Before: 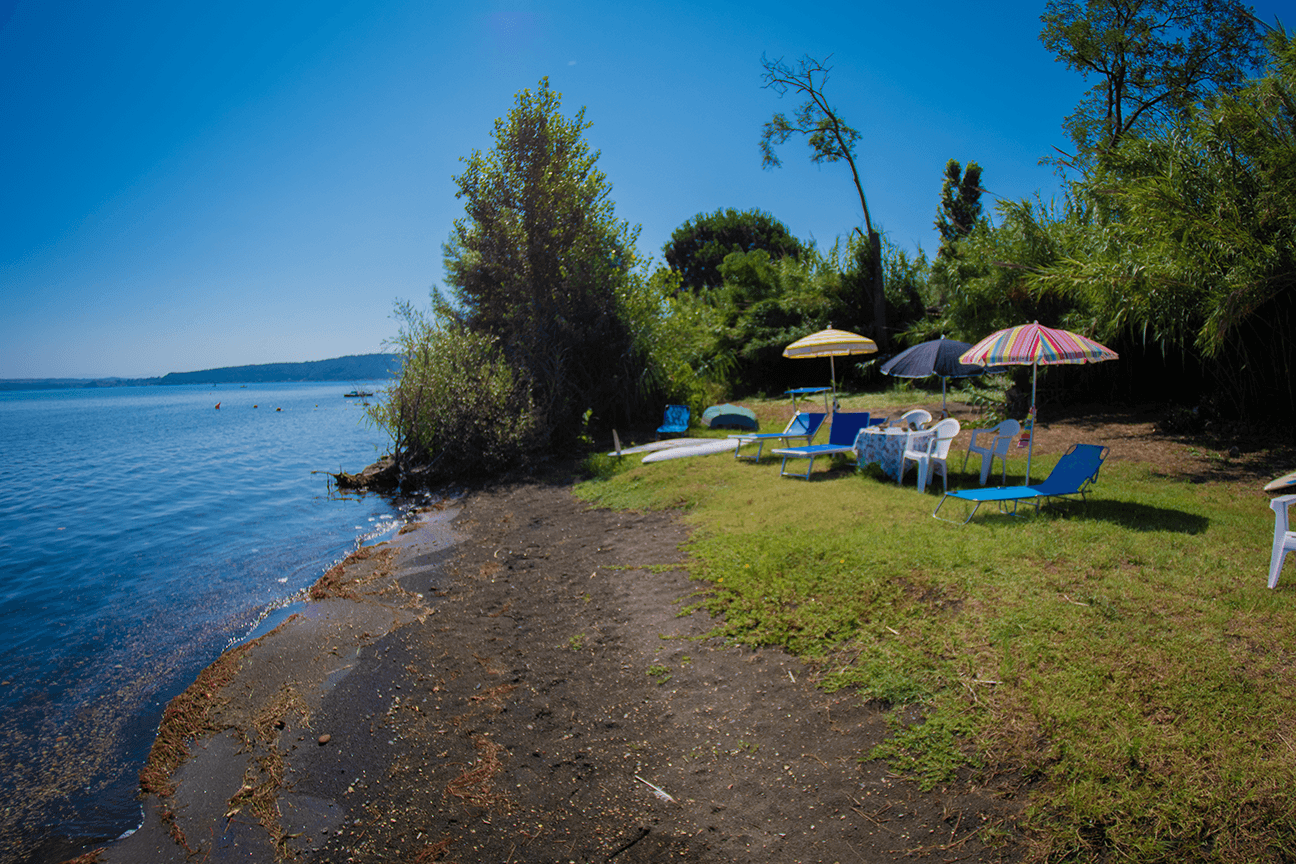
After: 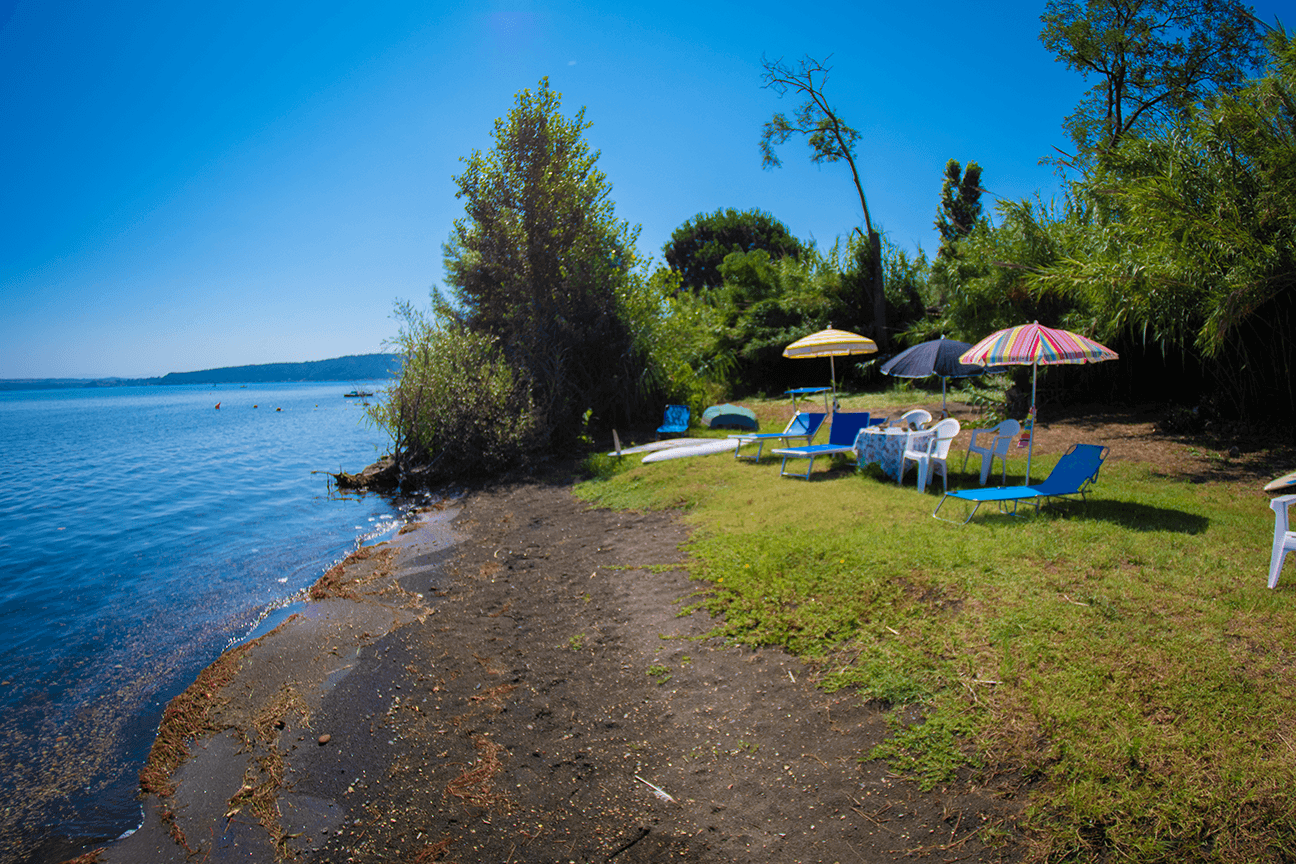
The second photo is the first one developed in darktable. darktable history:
exposure: exposure 0.298 EV, compensate highlight preservation false
color correction: highlights b* -0.044, saturation 1.06
